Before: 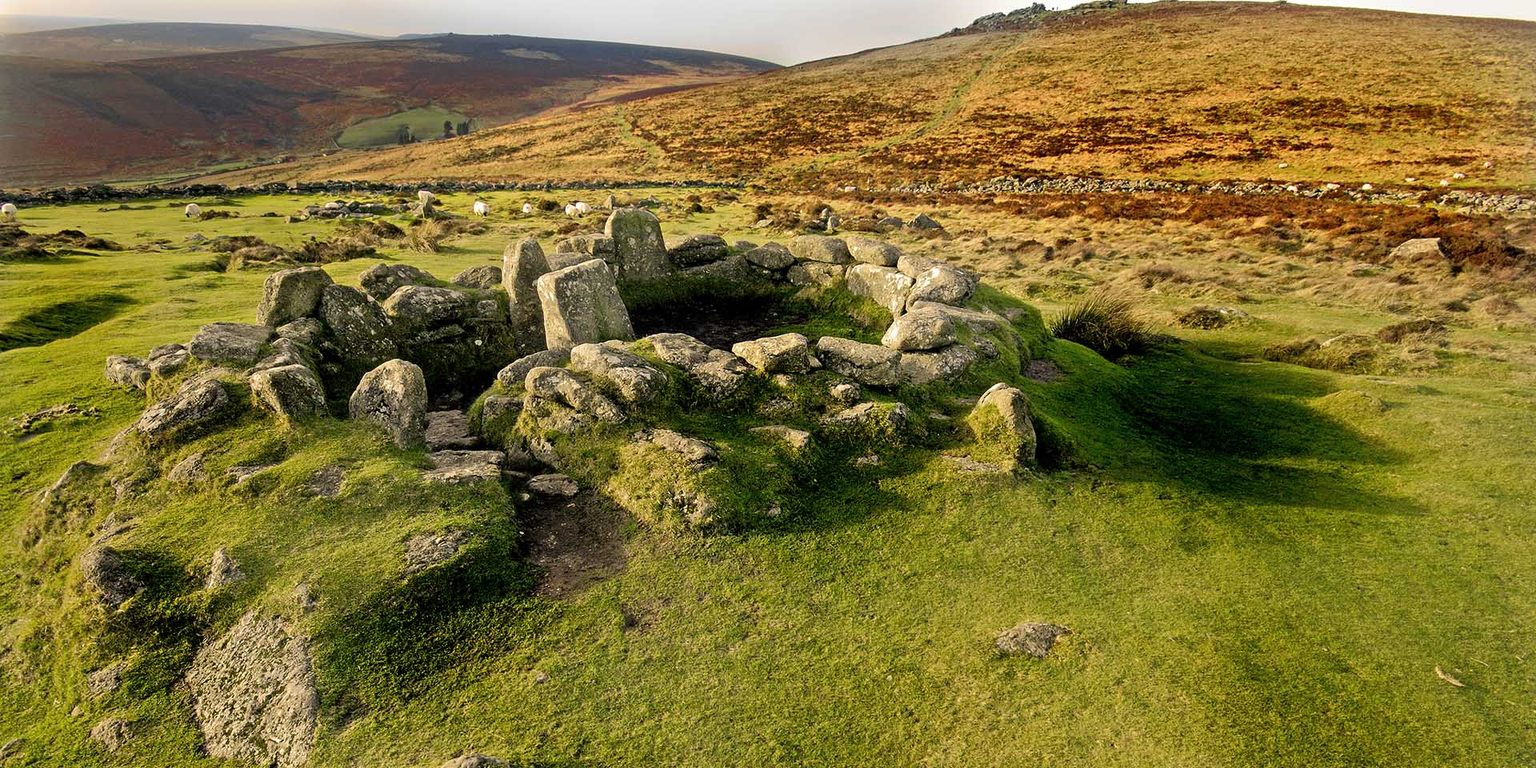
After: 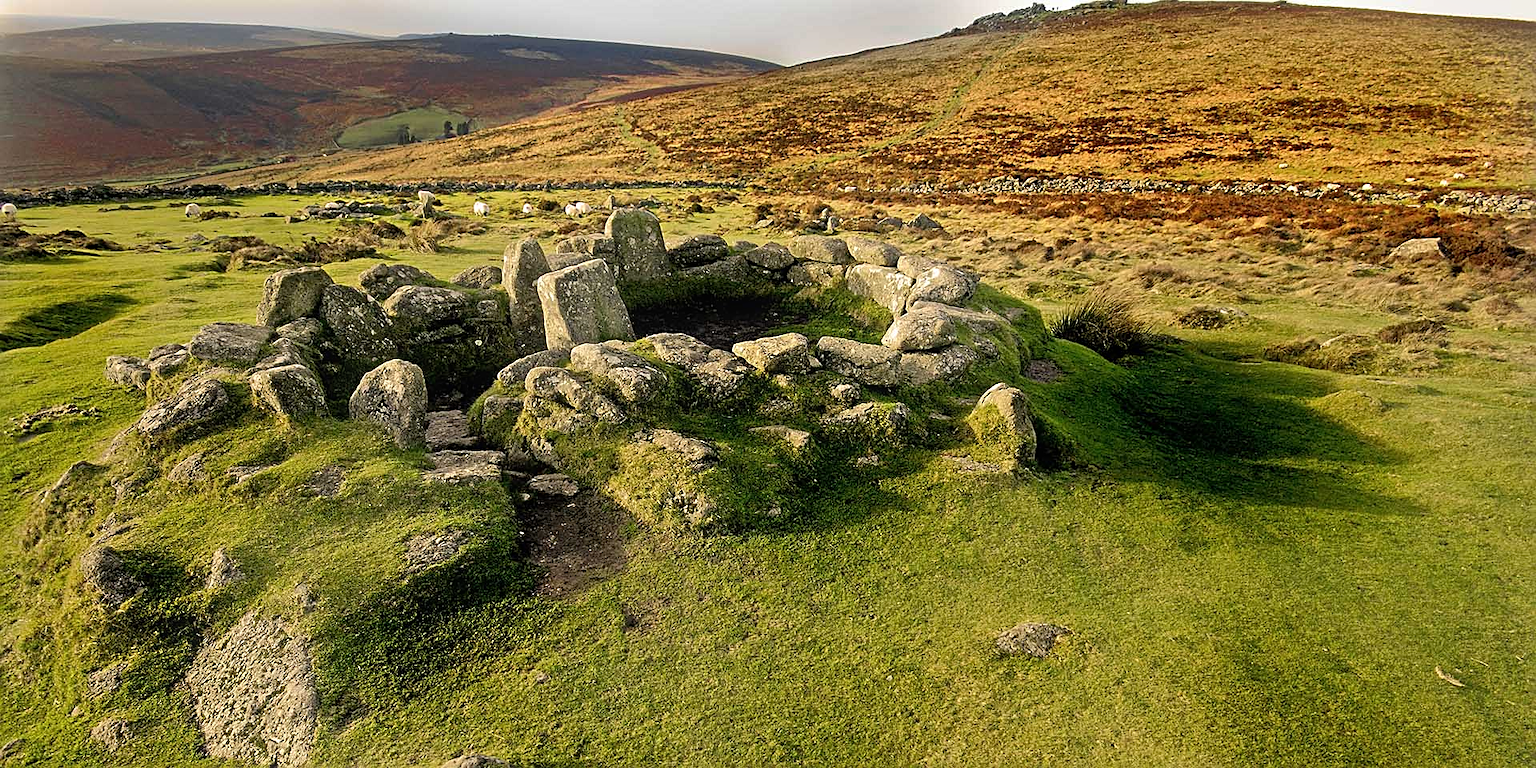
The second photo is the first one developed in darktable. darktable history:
sharpen: on, module defaults
shadows and highlights: shadows 5, soften with gaussian
bloom: size 9%, threshold 100%, strength 7%
